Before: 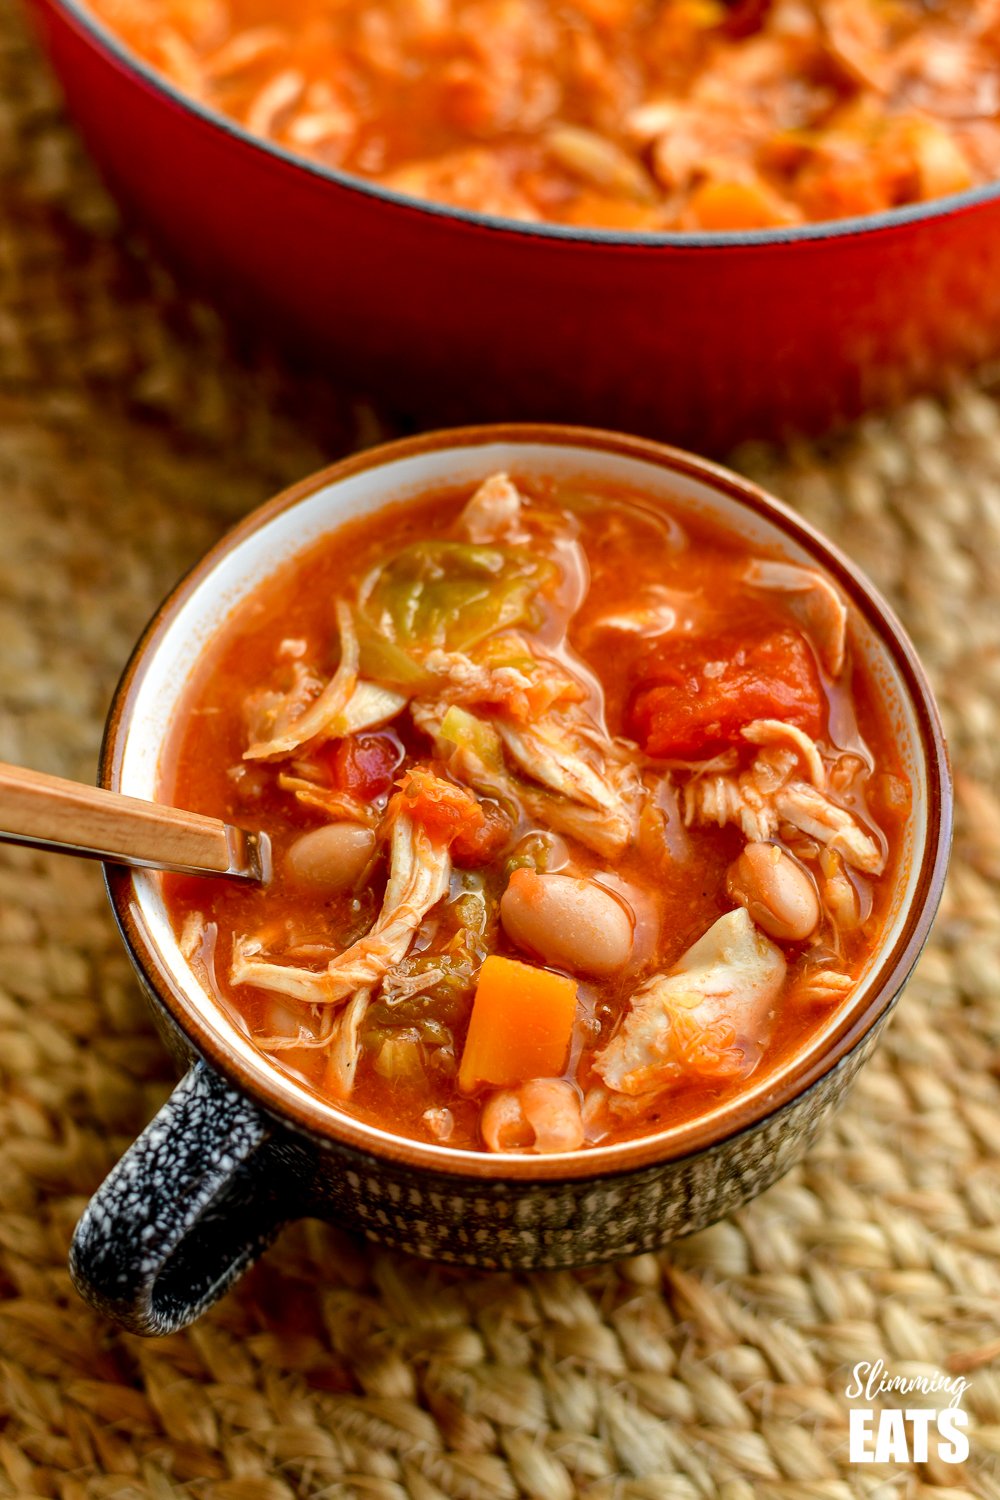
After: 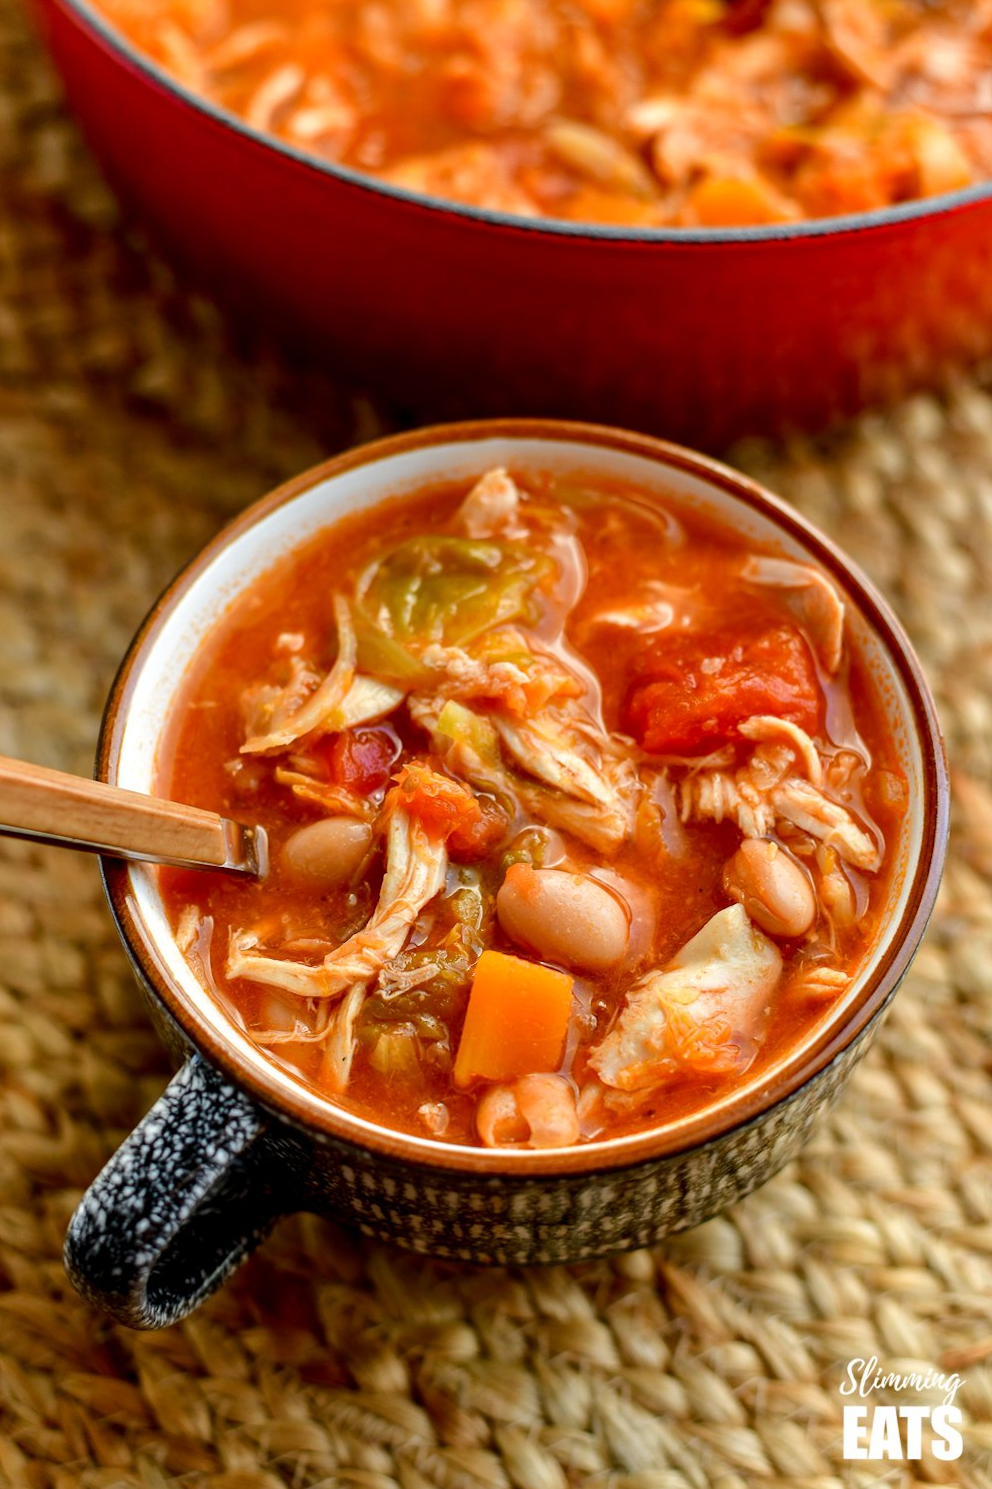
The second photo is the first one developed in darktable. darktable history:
crop and rotate: angle -0.271°
